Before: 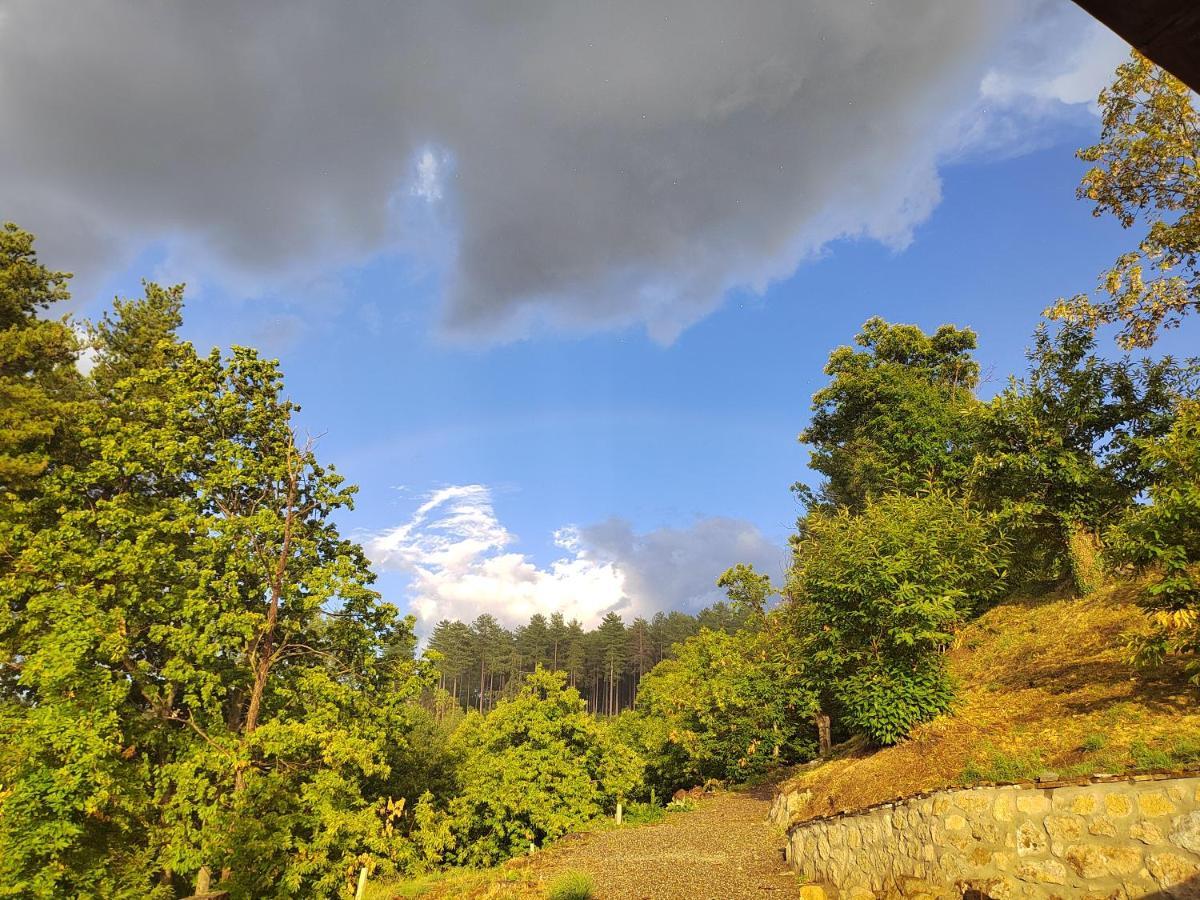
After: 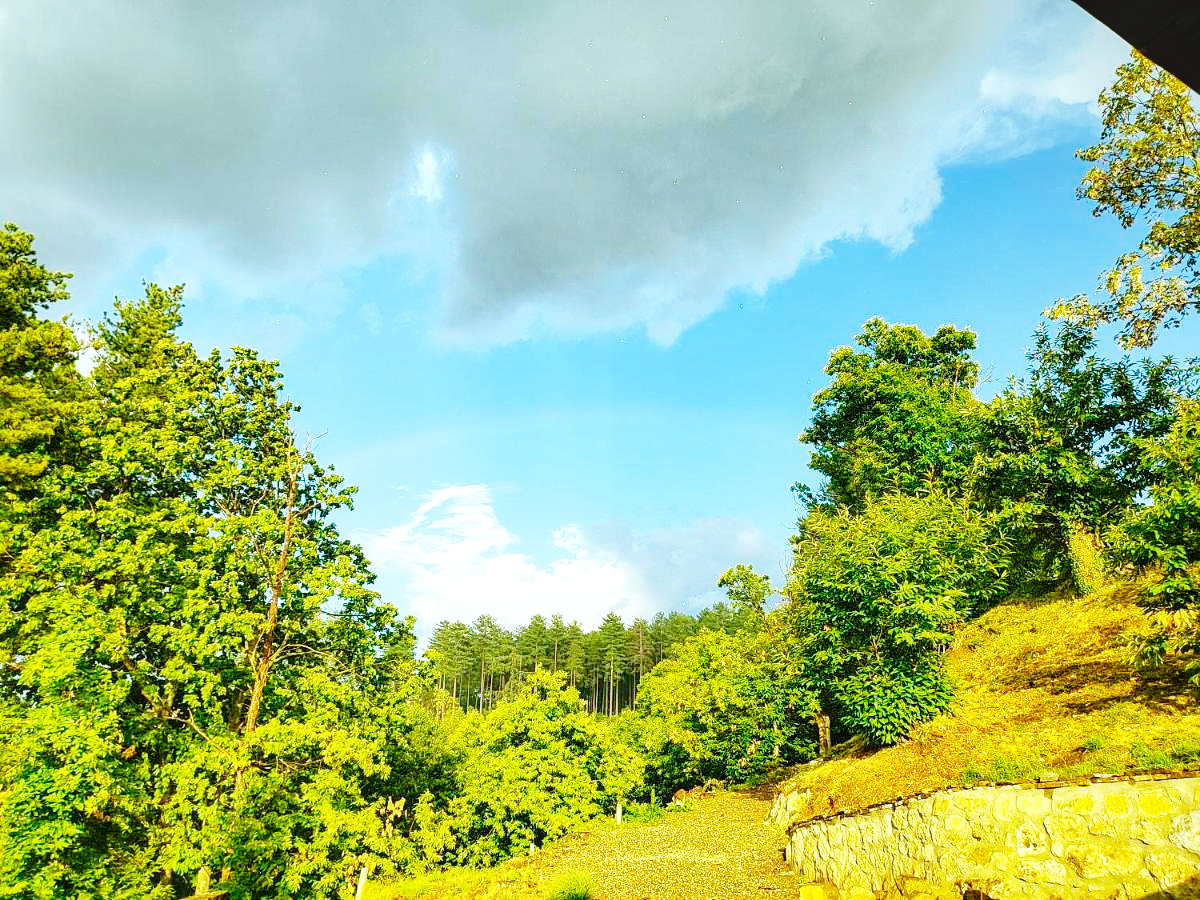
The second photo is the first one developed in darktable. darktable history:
white balance: emerald 1
sharpen: amount 0.2
local contrast: on, module defaults
color balance rgb: shadows lift › chroma 11.71%, shadows lift › hue 133.46°, highlights gain › chroma 4%, highlights gain › hue 200.2°, perceptual saturation grading › global saturation 18.05%
base curve: curves: ch0 [(0, 0) (0, 0) (0.002, 0.001) (0.008, 0.003) (0.019, 0.011) (0.037, 0.037) (0.064, 0.11) (0.102, 0.232) (0.152, 0.379) (0.216, 0.524) (0.296, 0.665) (0.394, 0.789) (0.512, 0.881) (0.651, 0.945) (0.813, 0.986) (1, 1)], preserve colors none
